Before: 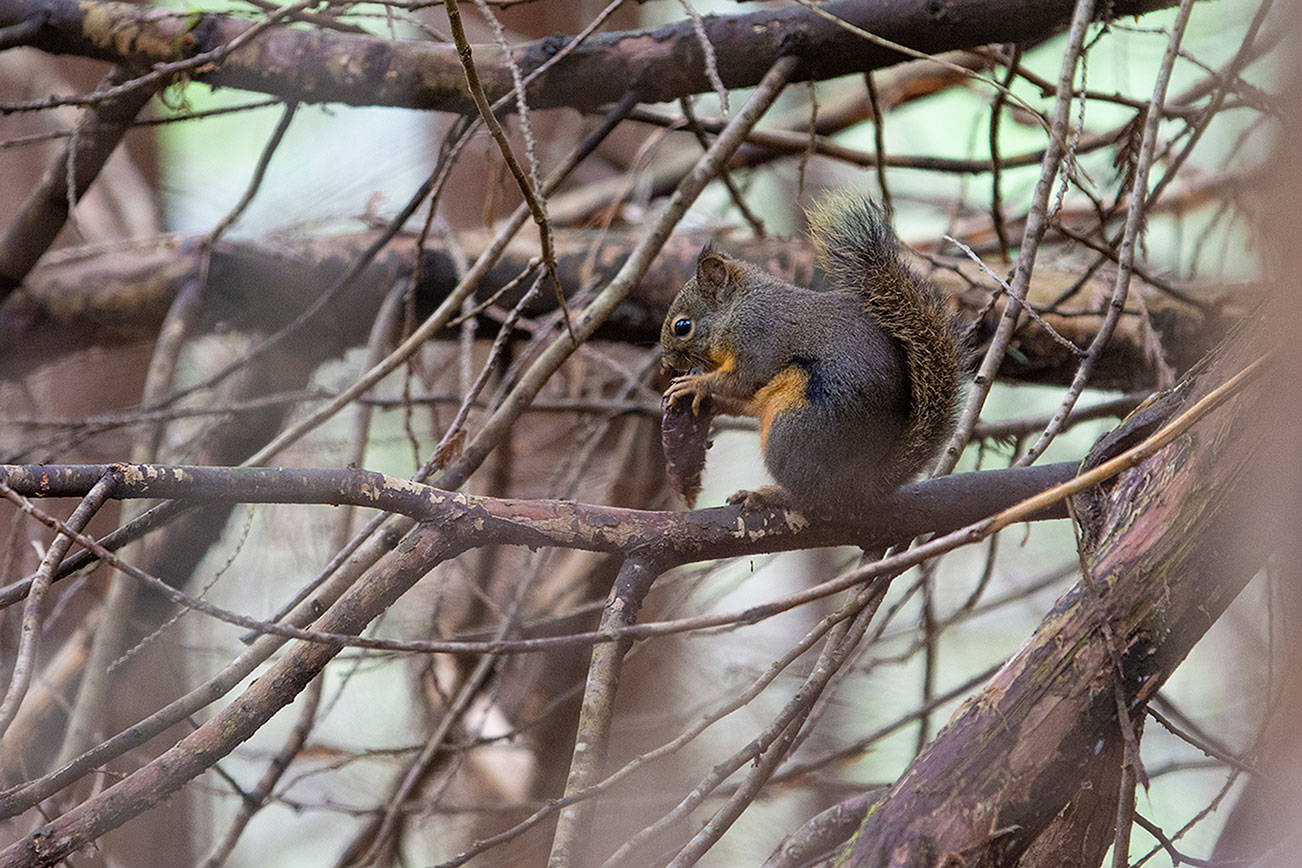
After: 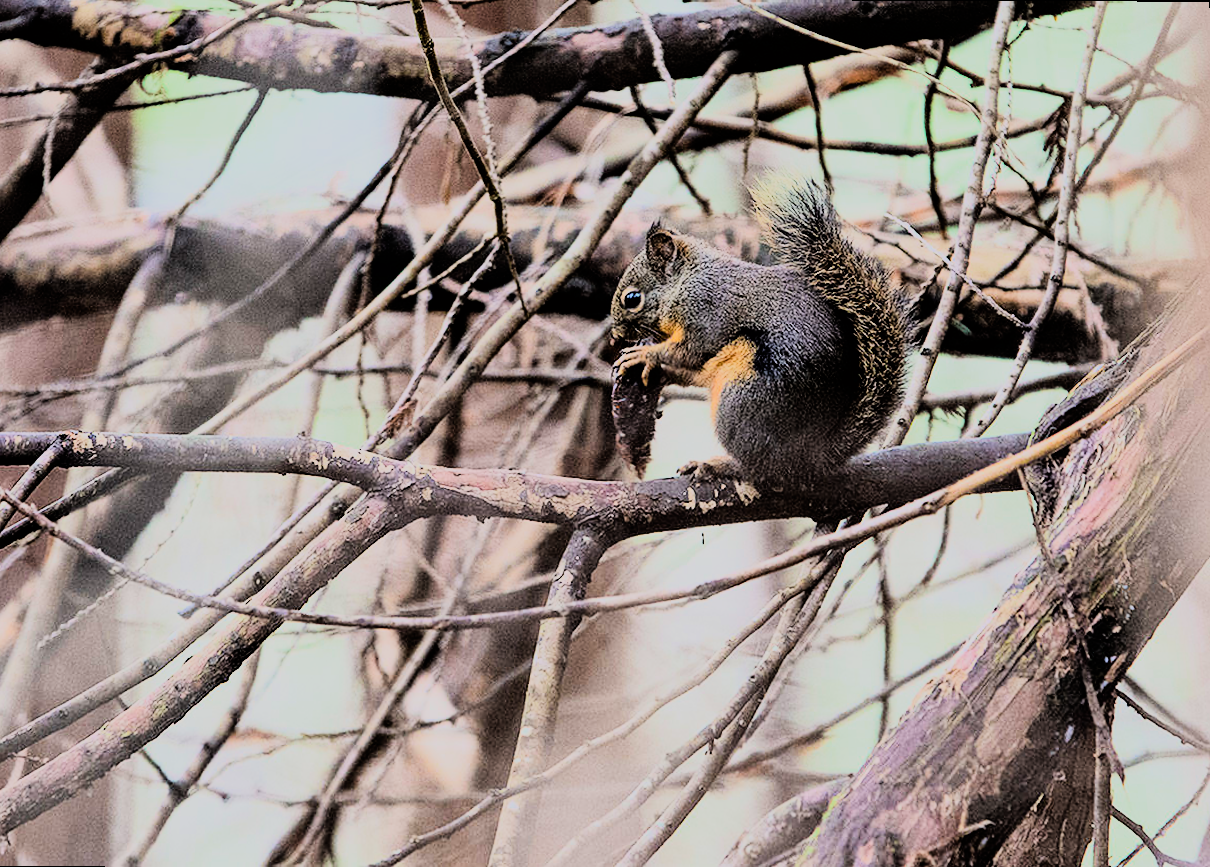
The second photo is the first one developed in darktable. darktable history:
filmic rgb: black relative exposure -7.65 EV, white relative exposure 4.56 EV, hardness 3.61, contrast 1.05
rotate and perspective: rotation 0.215°, lens shift (vertical) -0.139, crop left 0.069, crop right 0.939, crop top 0.002, crop bottom 0.996
rgb curve: curves: ch0 [(0, 0) (0.21, 0.15) (0.24, 0.21) (0.5, 0.75) (0.75, 0.96) (0.89, 0.99) (1, 1)]; ch1 [(0, 0.02) (0.21, 0.13) (0.25, 0.2) (0.5, 0.67) (0.75, 0.9) (0.89, 0.97) (1, 1)]; ch2 [(0, 0.02) (0.21, 0.13) (0.25, 0.2) (0.5, 0.67) (0.75, 0.9) (0.89, 0.97) (1, 1)], compensate middle gray true
